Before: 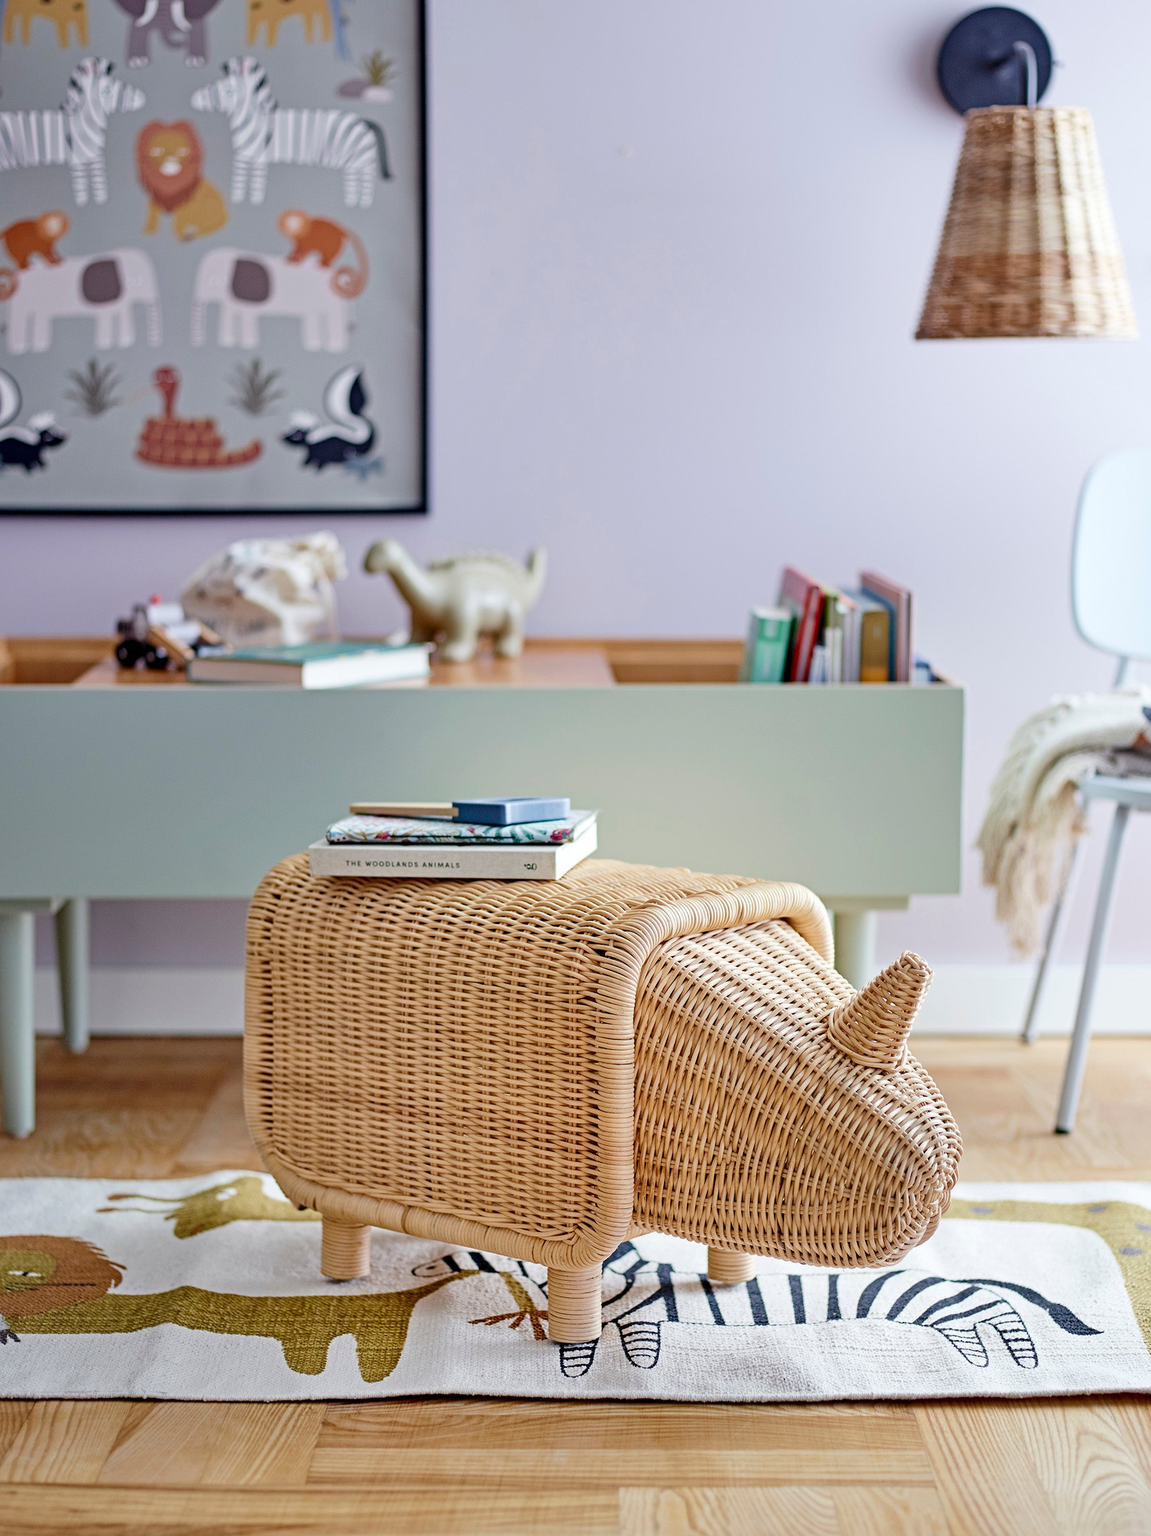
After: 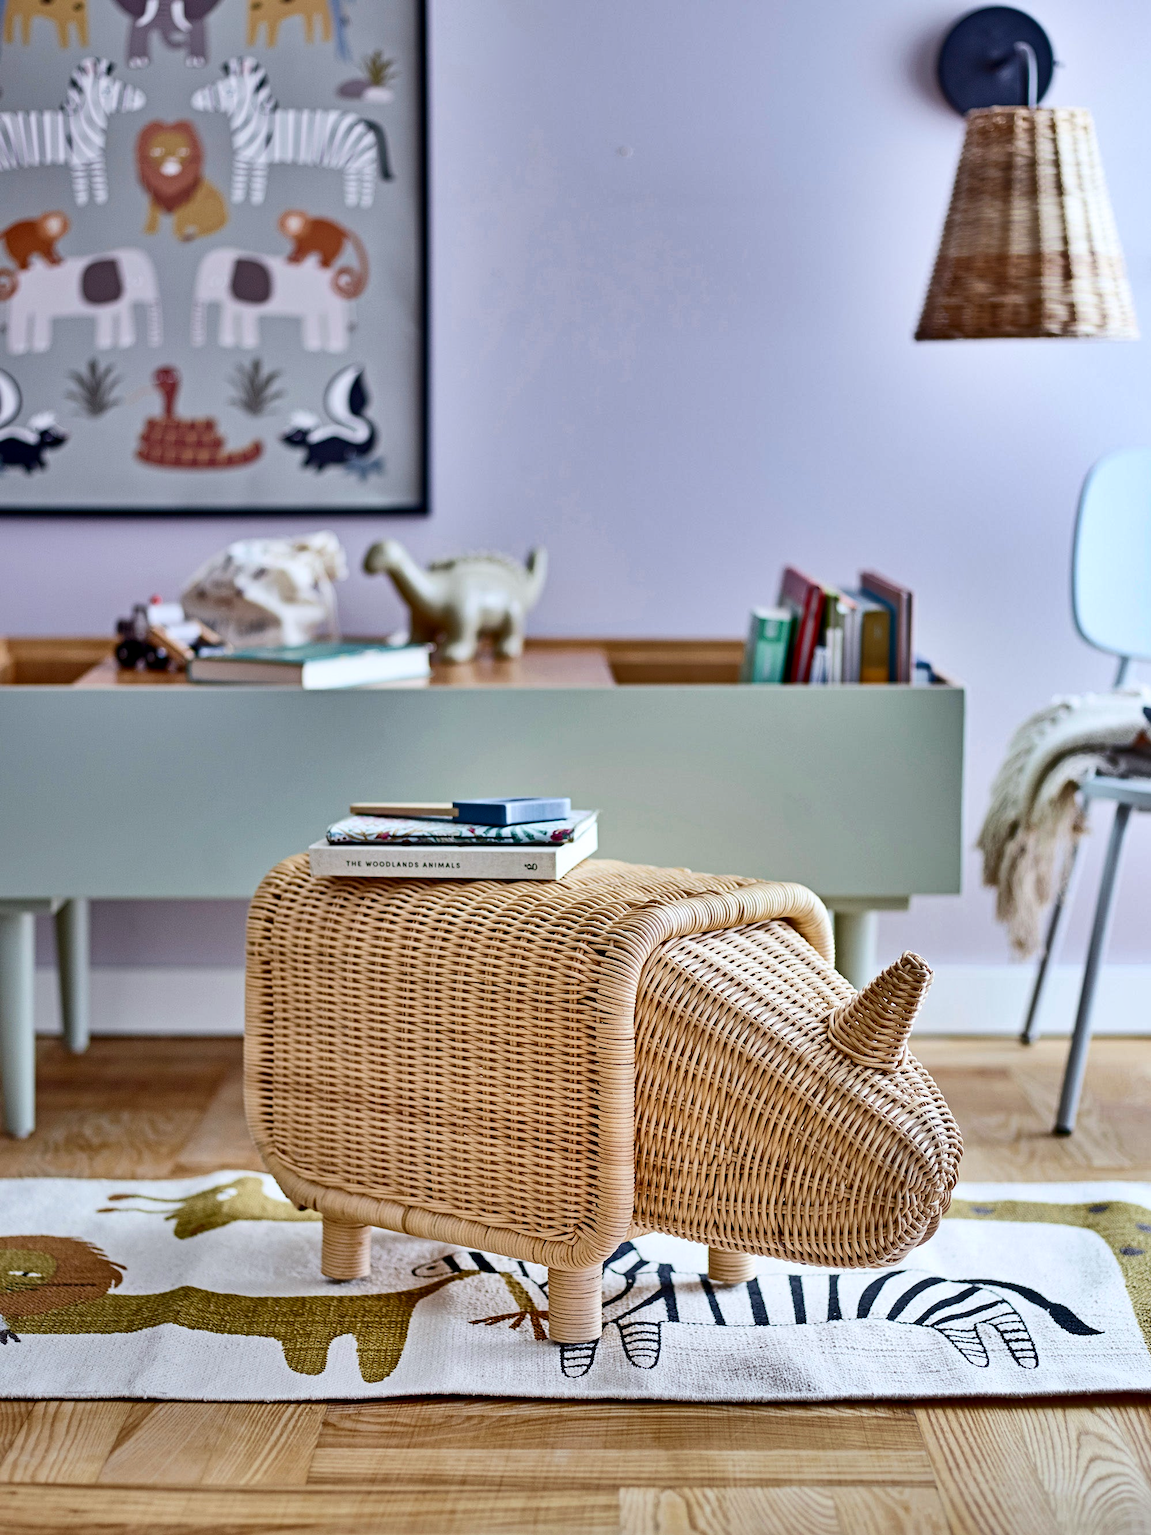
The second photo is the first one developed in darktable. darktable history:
shadows and highlights: radius 108.52, shadows 44.07, highlights -67.8, low approximation 0.01, soften with gaussian
contrast brightness saturation: contrast 0.22
white balance: red 0.98, blue 1.034
